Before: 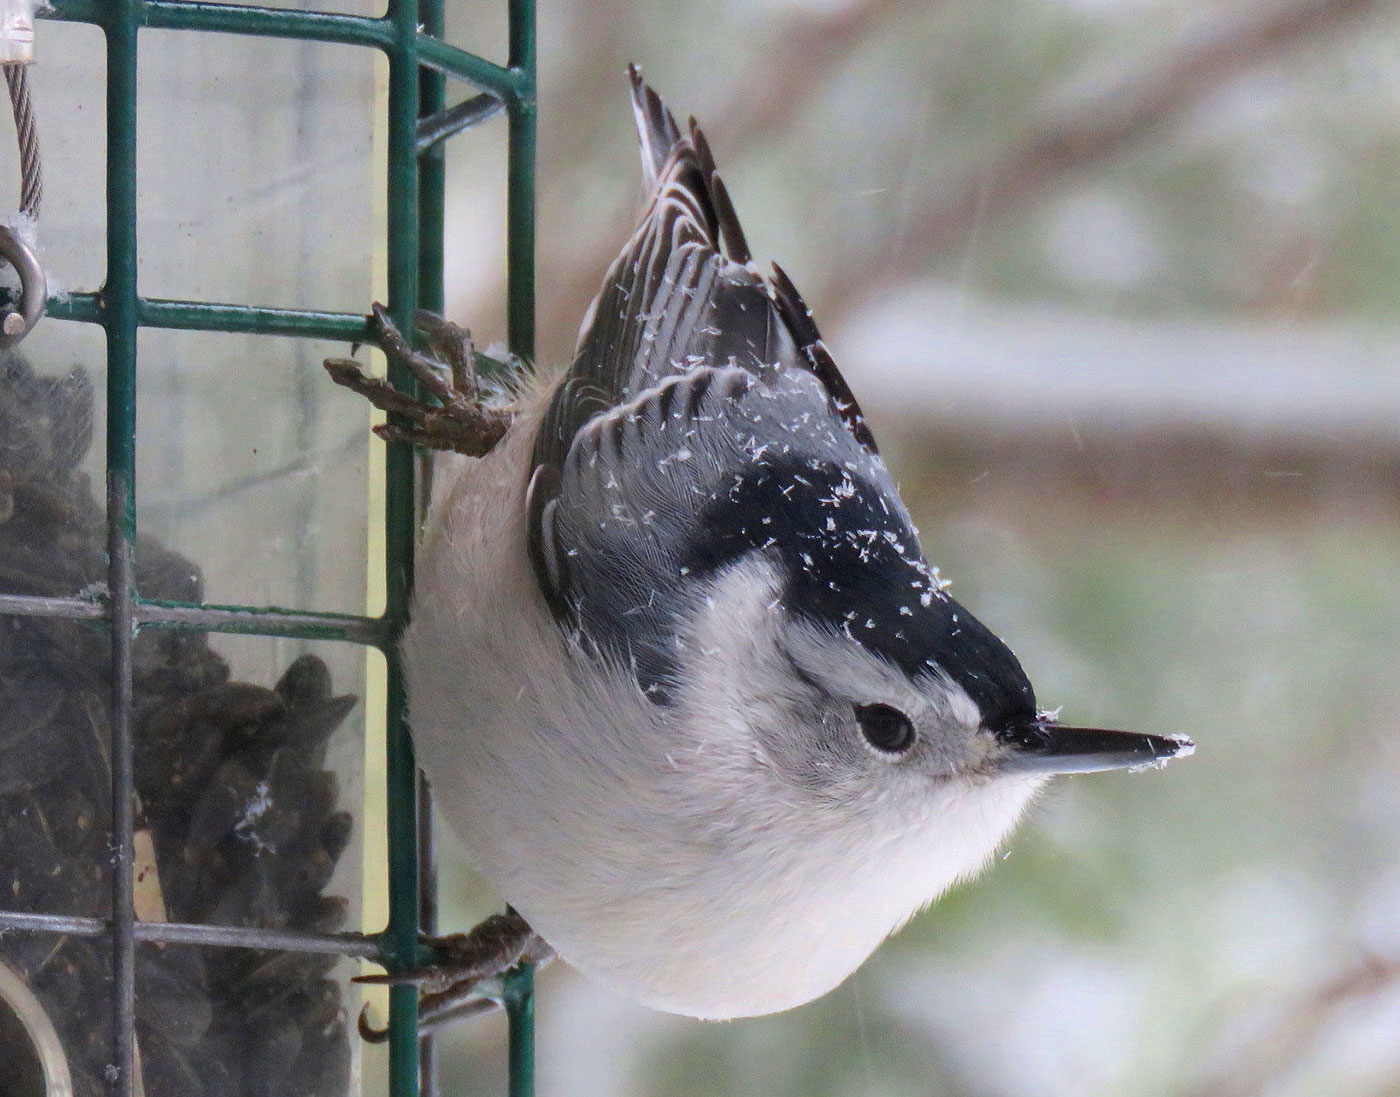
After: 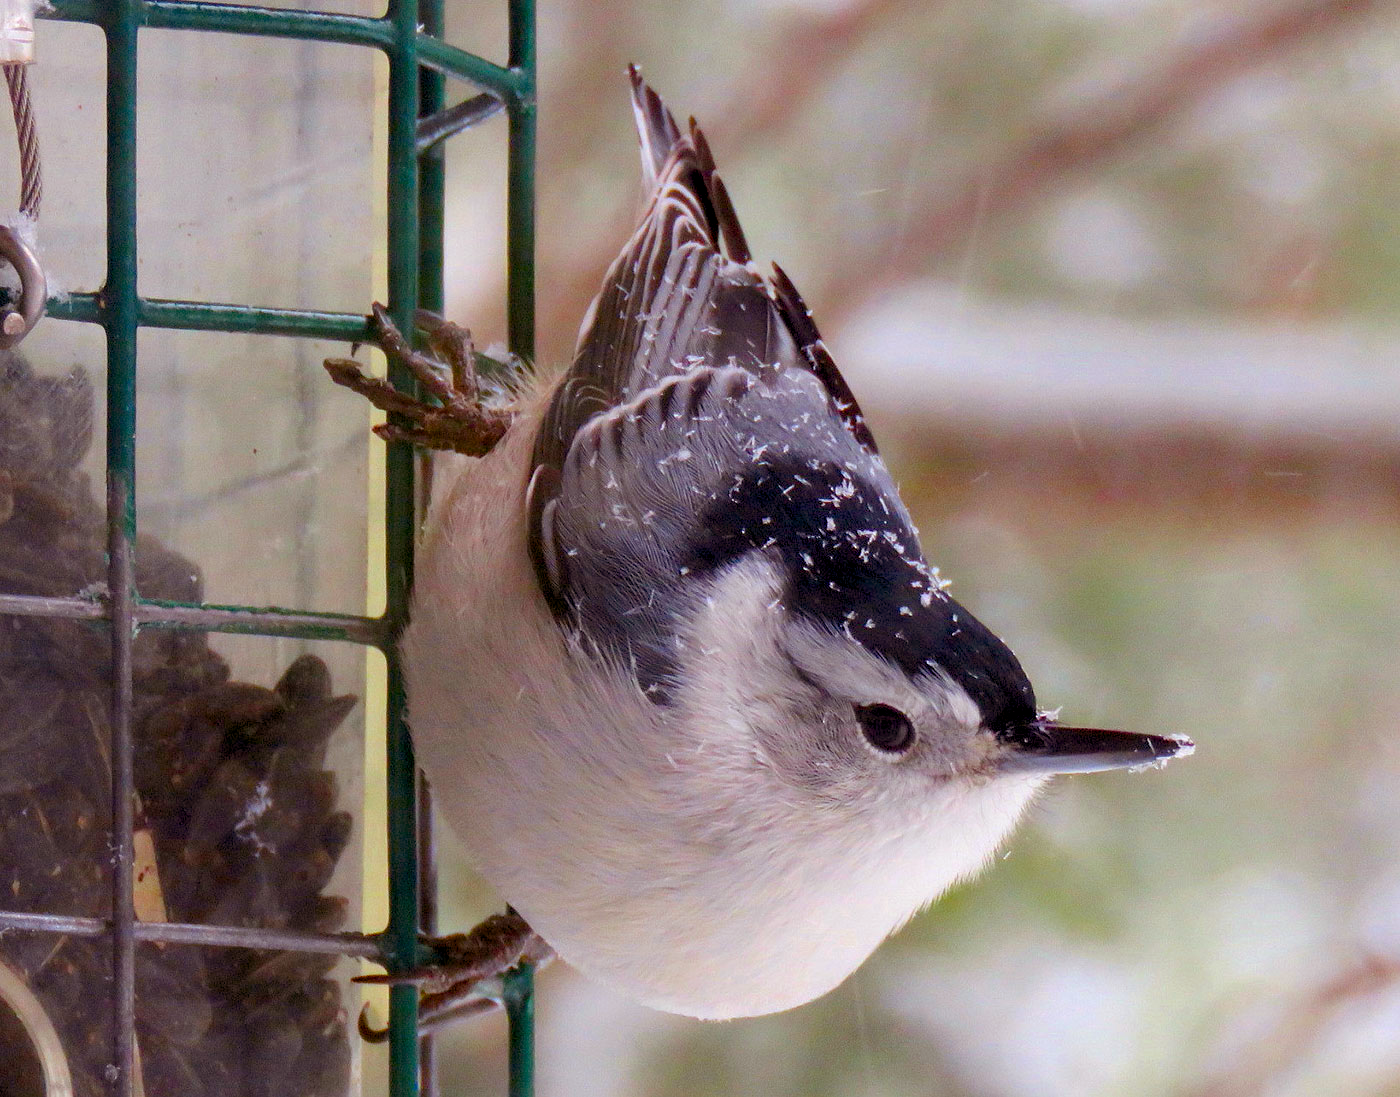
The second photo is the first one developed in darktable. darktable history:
color balance rgb: power › chroma 1.544%, power › hue 26.6°, global offset › luminance -0.837%, linear chroma grading › global chroma 15.585%, perceptual saturation grading › global saturation 27.56%, perceptual saturation grading › highlights -25.323%, perceptual saturation grading › shadows 24.743%
